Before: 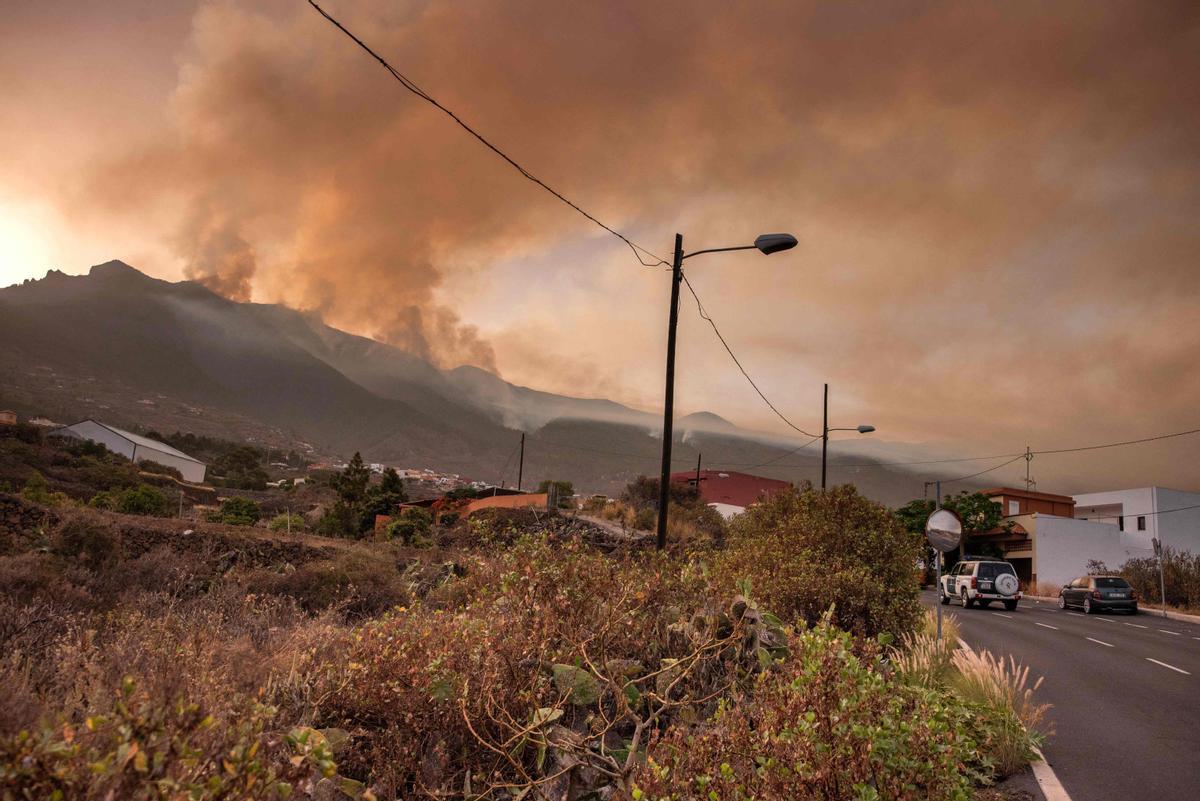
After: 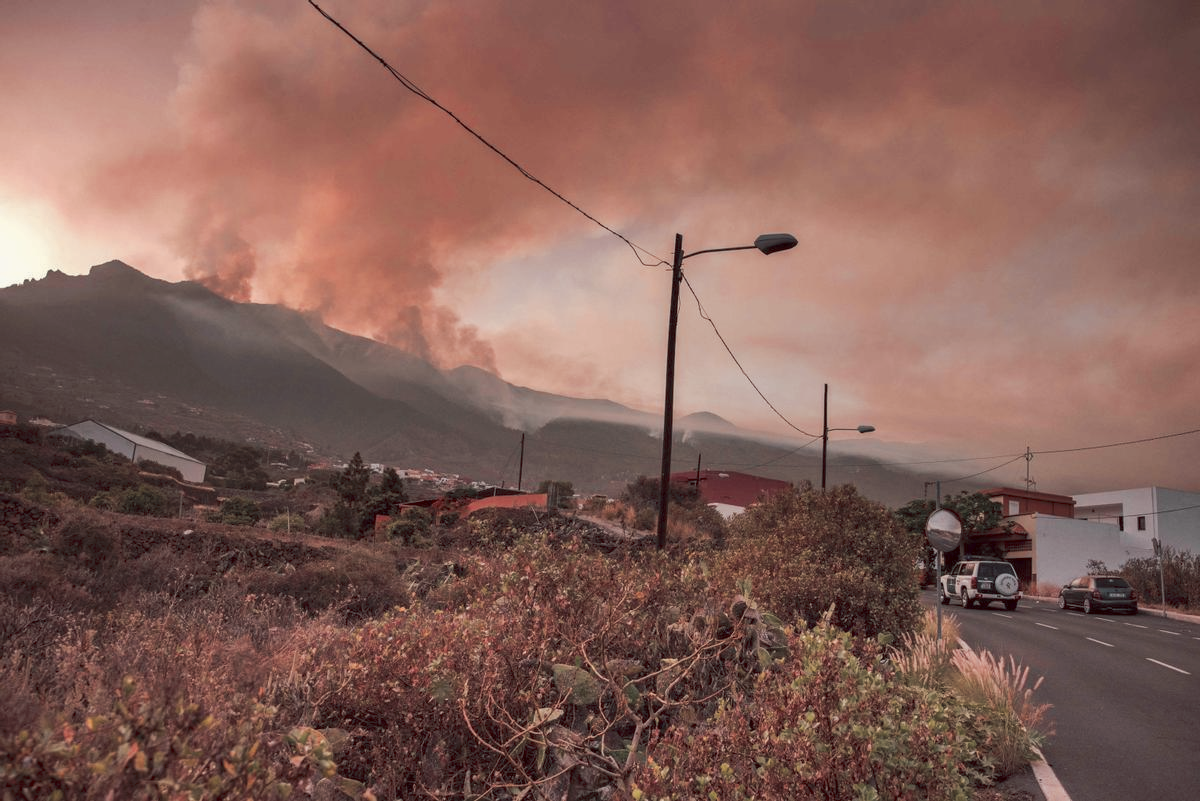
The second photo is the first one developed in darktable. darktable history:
tone curve: curves: ch0 [(0, 0) (0.003, 0.023) (0.011, 0.033) (0.025, 0.057) (0.044, 0.099) (0.069, 0.132) (0.1, 0.155) (0.136, 0.179) (0.177, 0.213) (0.224, 0.255) (0.277, 0.299) (0.335, 0.347) (0.399, 0.407) (0.468, 0.473) (0.543, 0.546) (0.623, 0.619) (0.709, 0.698) (0.801, 0.775) (0.898, 0.871) (1, 1)], preserve colors none
color look up table: target L [94.78, 94.15, 93.13, 87.74, 72.92, 70.42, 67.02, 50.2, 45.15, 20.31, 200.82, 89.65, 74.24, 67.66, 71.77, 64.49, 51.38, 56.26, 44.55, 43.6, 46.83, 48.56, 32.53, 29.09, 14, 78.59, 64.45, 65.84, 51.13, 42.42, 39.85, 57.32, 46.54, 43.54, 42.82, 42.93, 27.94, 29.56, 31.45, 27.82, 14.76, 9.854, 3.741, 95.64, 83.27, 76.27, 61.89, 44.97, 4.349], target a [-6.608, -2.415, -17.39, -38.61, -43.11, 3.677, -9.371, -30.77, -20.2, -4.236, 0, 5.911, 31.28, 39.42, 14.16, 6.718, 66.81, 46.02, 60.27, 71.47, 72.8, 31.03, 15.52, 55.06, 41.65, 10.99, 29.03, 4.949, 60.45, 71.39, 74.45, -9.265, -8, 25.76, 11.87, -0.946, 58.45, 56.69, -0.463, -7.209, 41.96, 33.46, 12.18, -6.07, -40.78, -23.69, -3.91, -22.82, 1.448], target b [19.07, 54.77, 47.61, 5.153, 37.82, 45.58, 18.85, 2.778, 26.13, 11.71, -0.001, 7.924, 43.2, 0.656, 21.31, 7.161, 38.38, 31.03, 10.65, 35.41, 66.15, 15.44, 24.67, 44.54, 10.61, -7.907, -27.31, -19.97, -13.11, -25.98, -46.78, -36.35, -45.22, -16.16, -37.99, -51.56, -39.73, 1.465, -0.16, -30.08, -21.13, -60.7, -39.57, -0.192, -17.4, -2.383, -7.989, -19.6, -7.352], num patches 49
